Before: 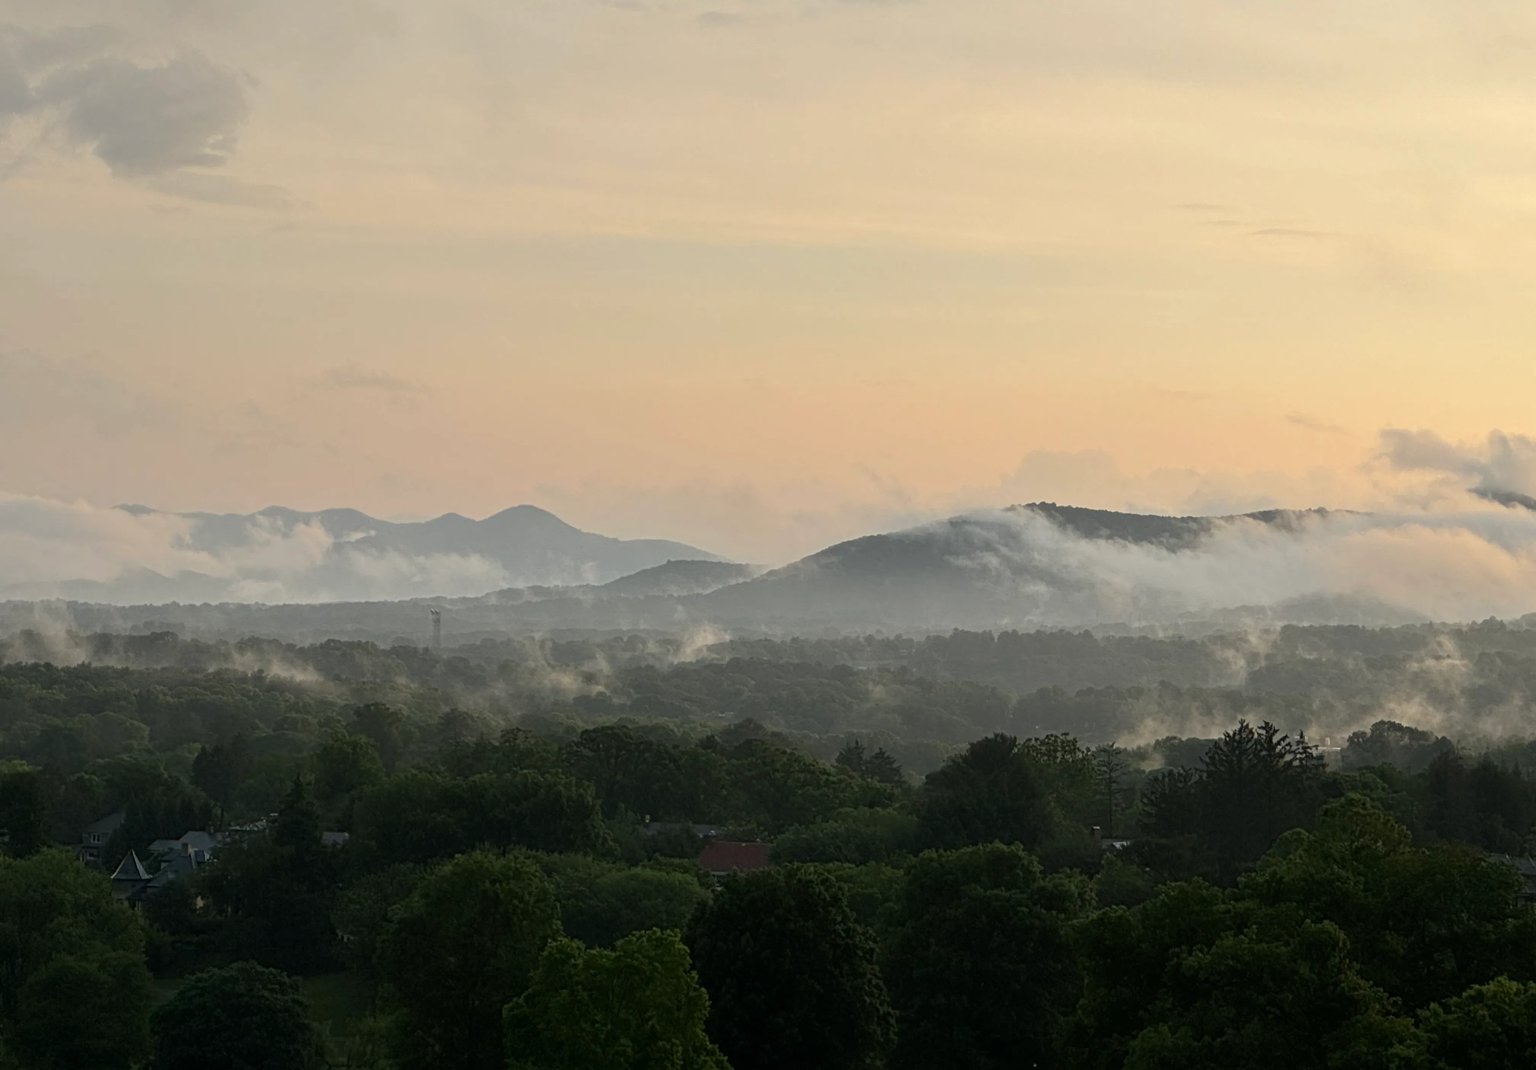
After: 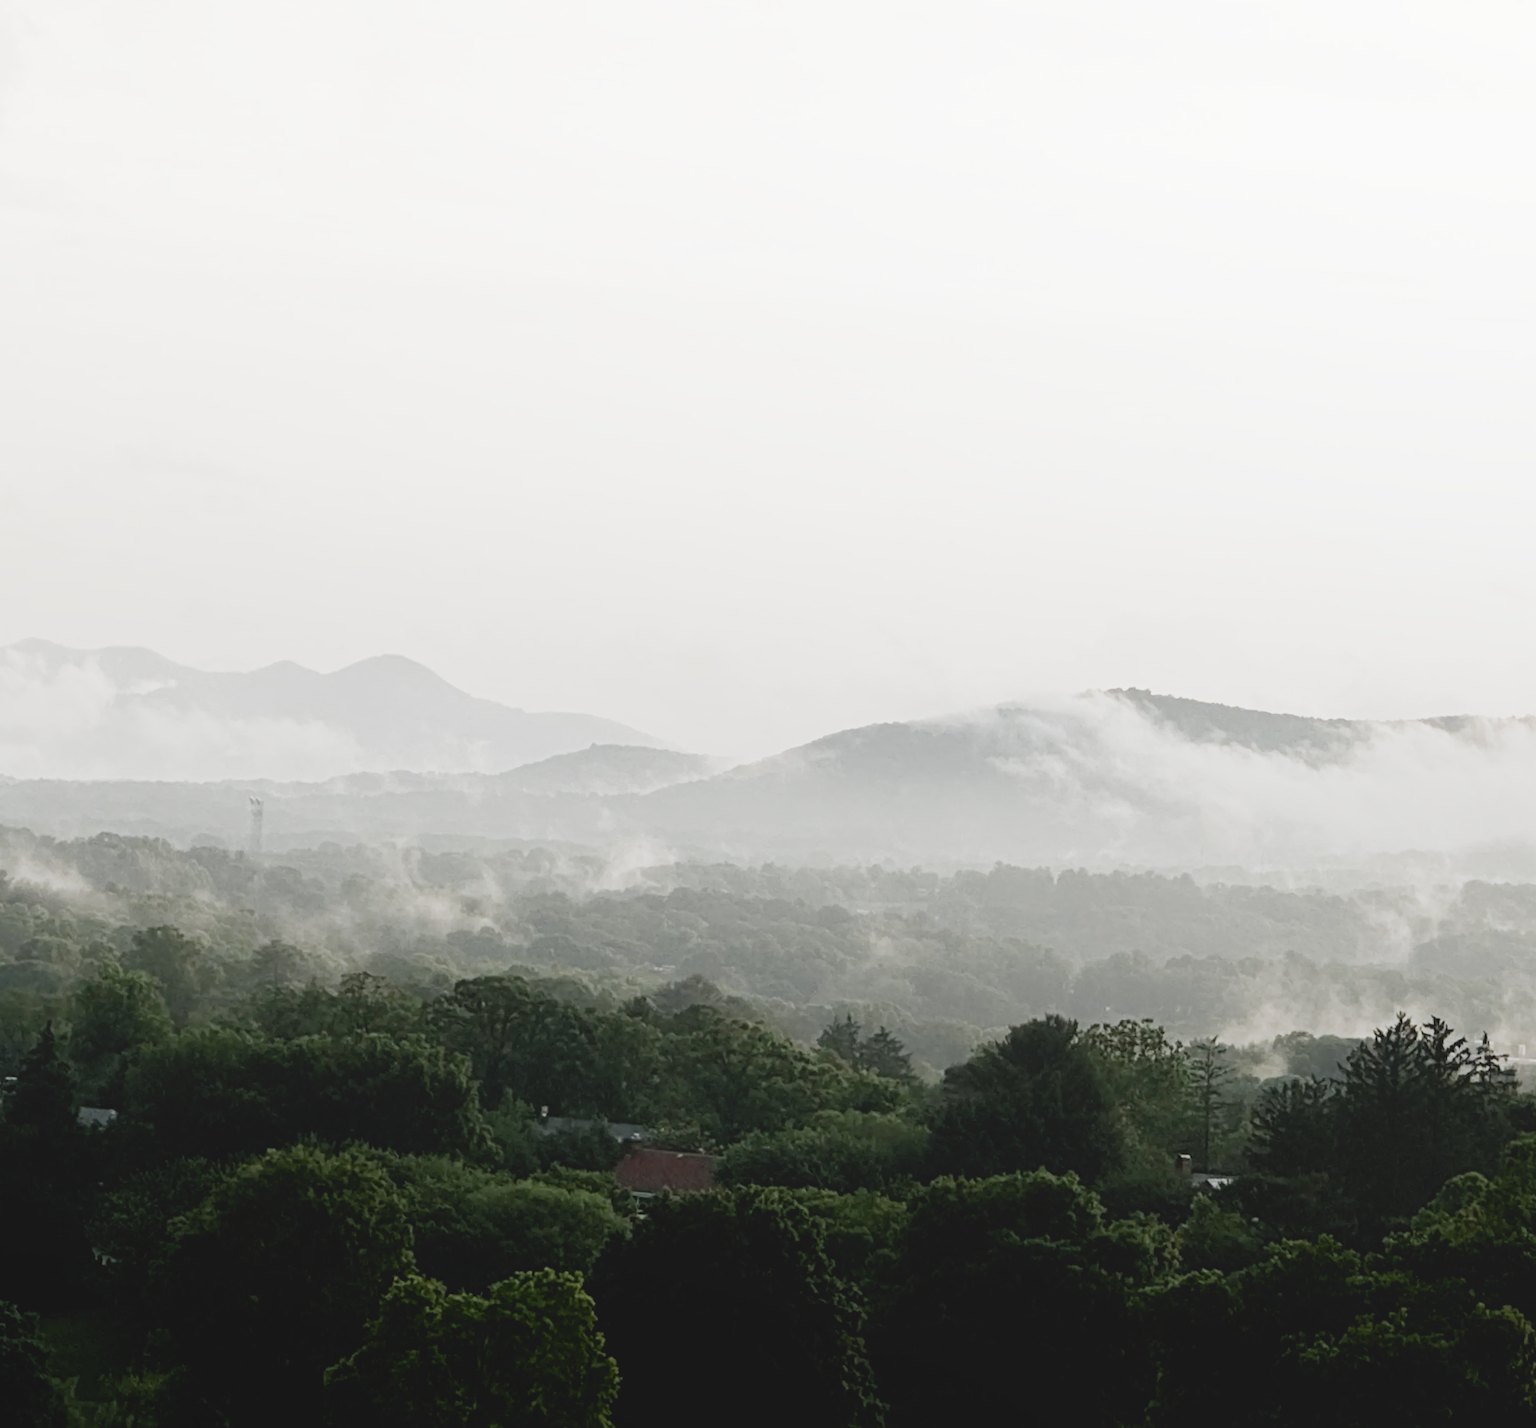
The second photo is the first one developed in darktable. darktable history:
local contrast: detail 71%
velvia: on, module defaults
exposure: black level correction 0.001, exposure 1.713 EV, compensate exposure bias true, compensate highlight preservation false
tone curve: color space Lab, independent channels, preserve colors none
filmic rgb: black relative exposure -5.05 EV, white relative exposure 3.96 EV, threshold 2.98 EV, hardness 2.88, contrast 1.297, highlights saturation mix -31.33%, preserve chrominance no, color science v5 (2021), enable highlight reconstruction true
crop and rotate: angle -2.88°, left 14.111%, top 0.016%, right 11.032%, bottom 0.044%
